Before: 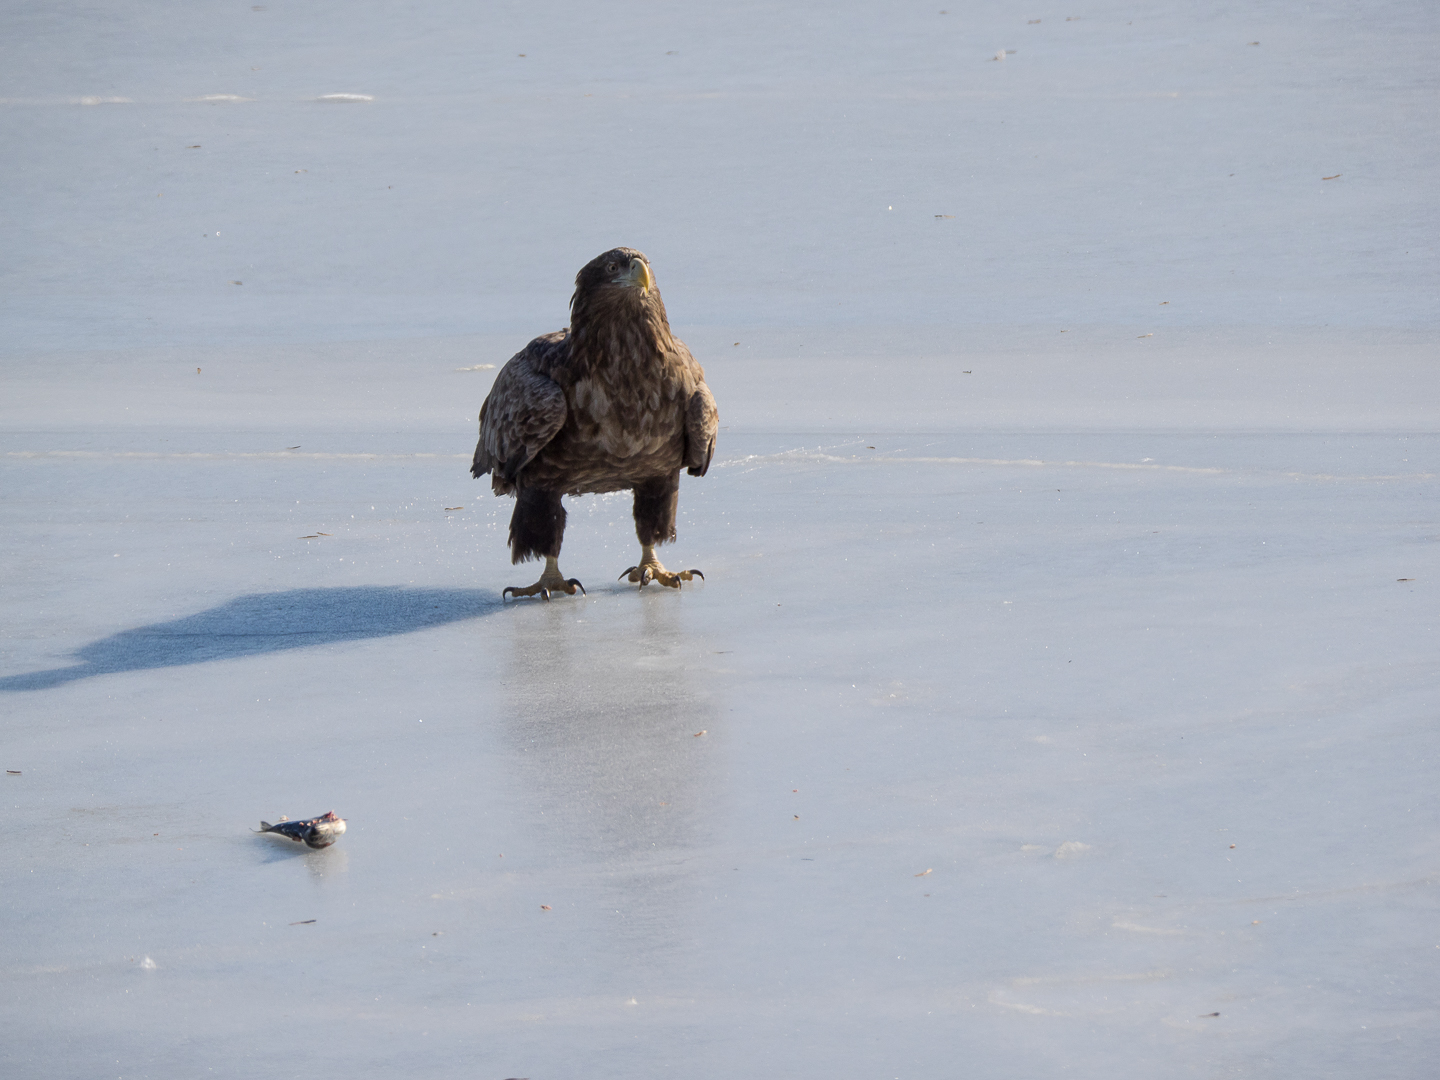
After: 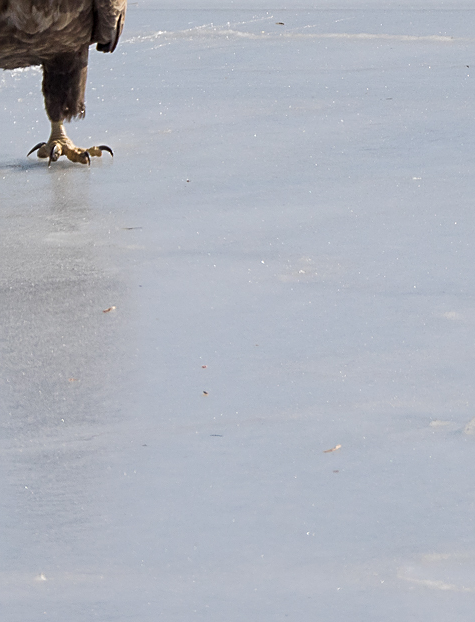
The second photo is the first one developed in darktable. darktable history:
crop: left 41.104%, top 39.326%, right 25.902%, bottom 3.055%
sharpen: on, module defaults
